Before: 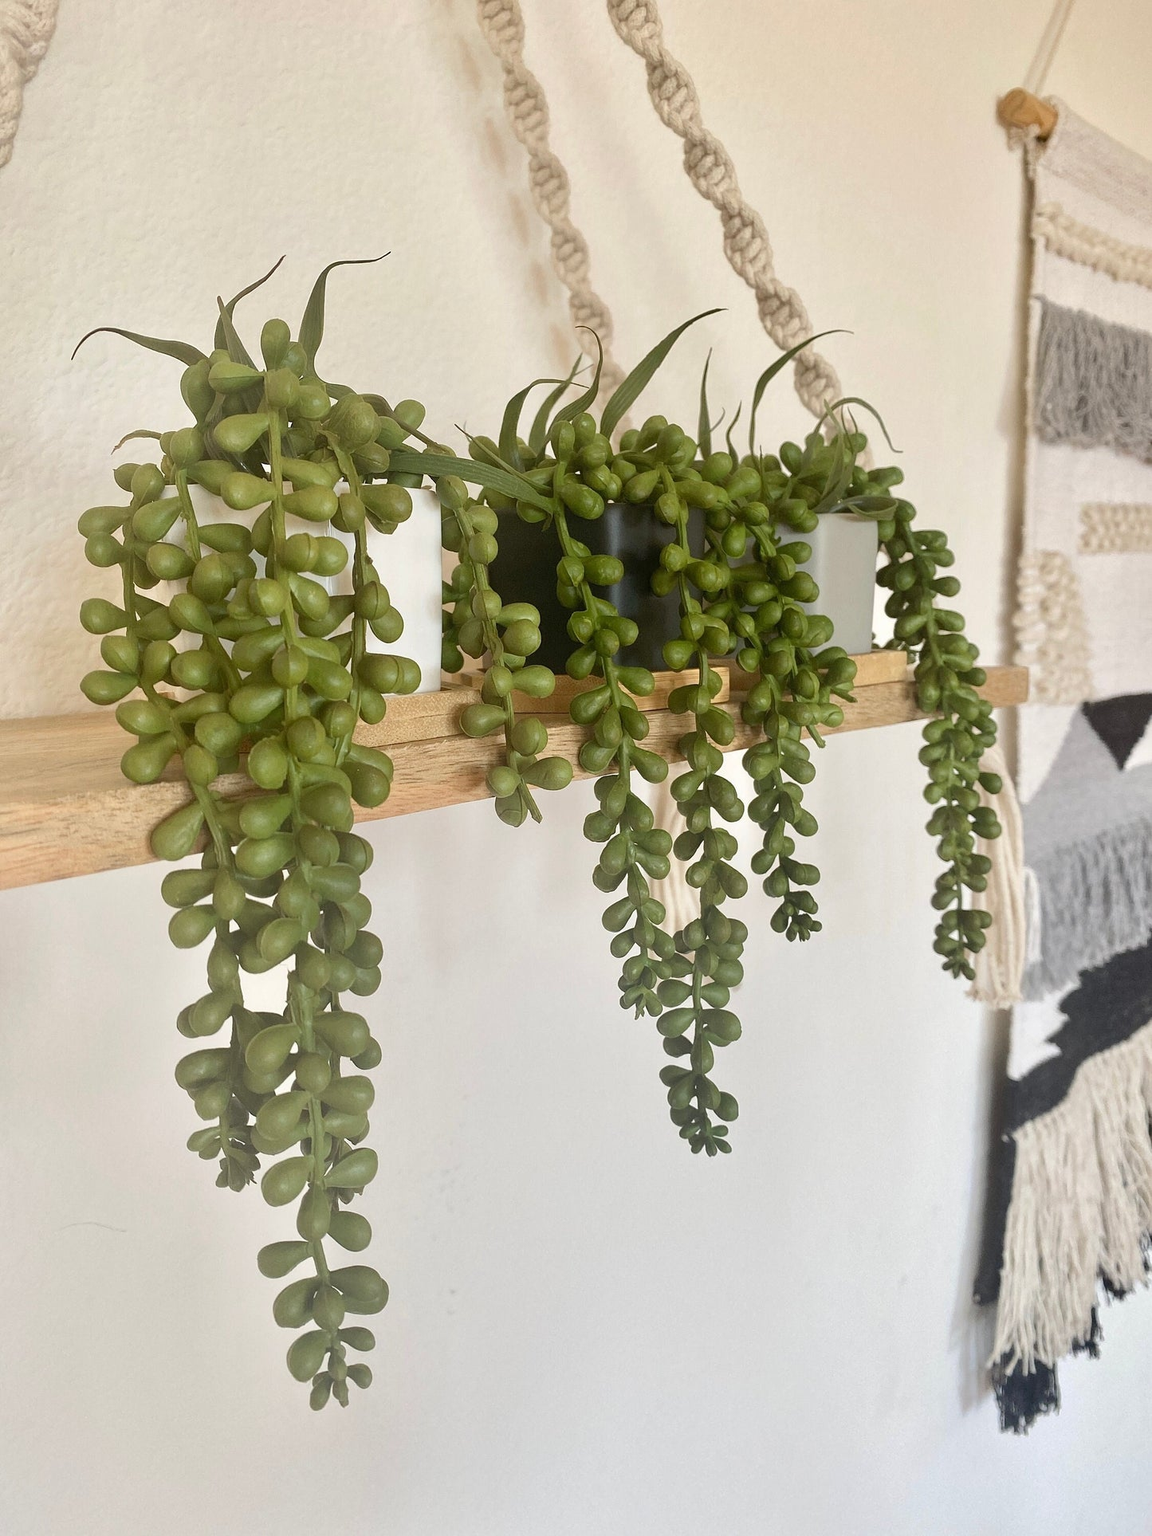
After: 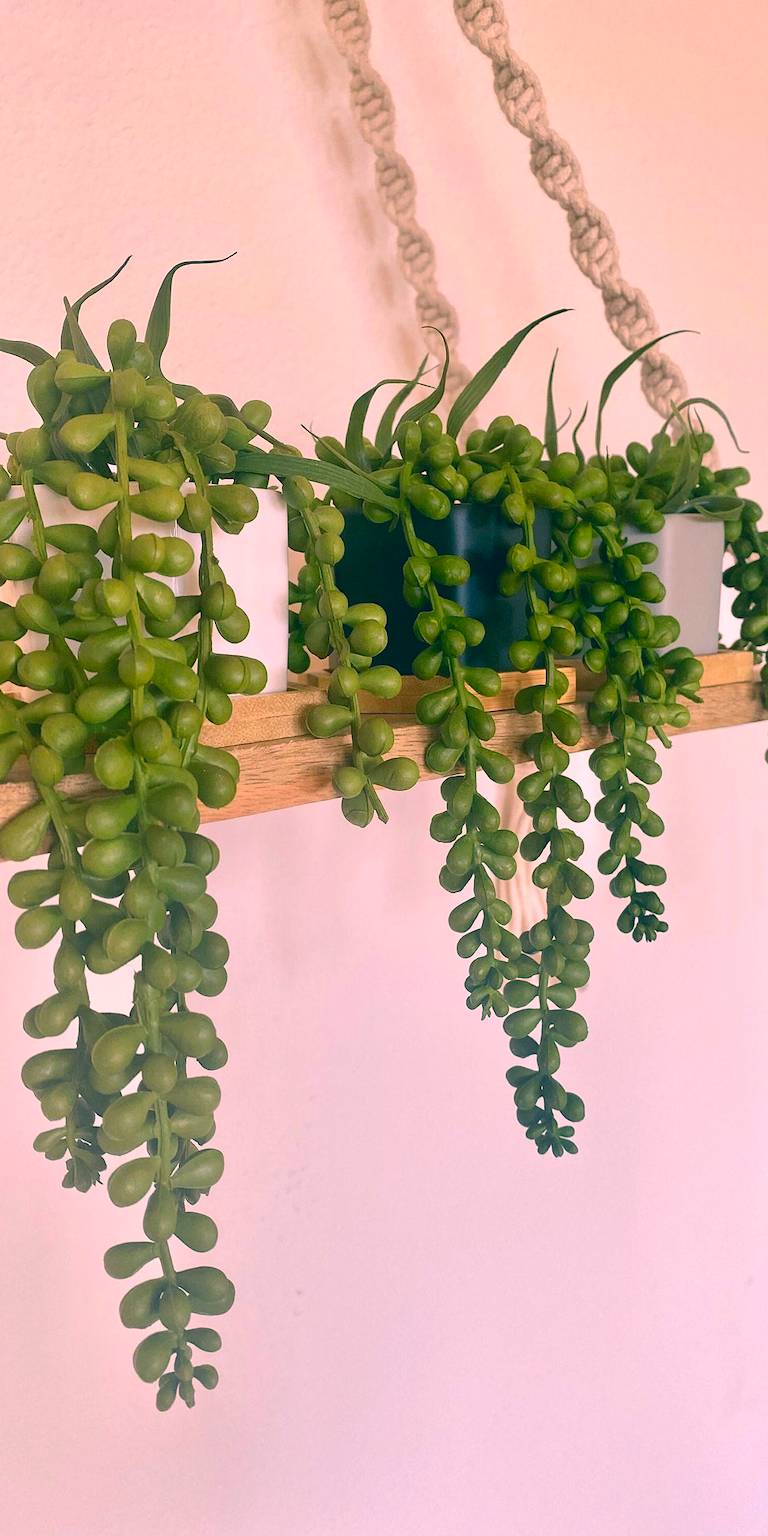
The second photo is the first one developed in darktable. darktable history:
color correction: highlights a* 17.03, highlights b* 0.205, shadows a* -15.38, shadows b* -14.56, saturation 1.5
crop and rotate: left 13.409%, right 19.924%
